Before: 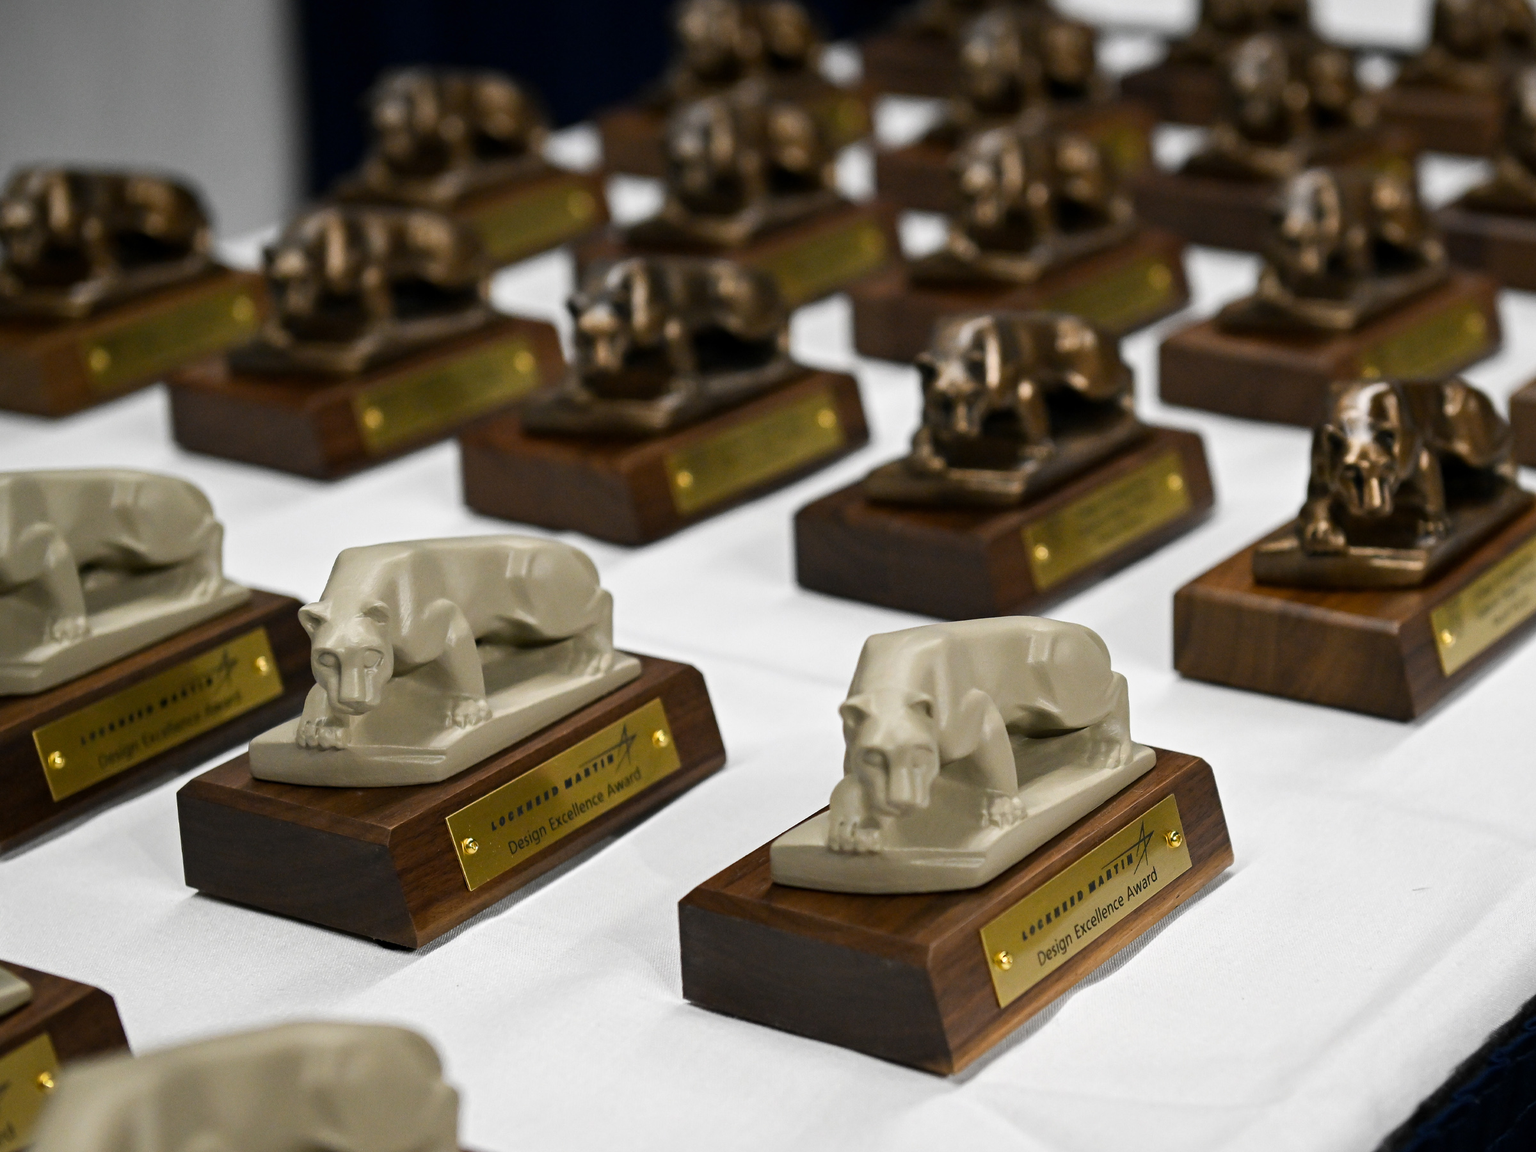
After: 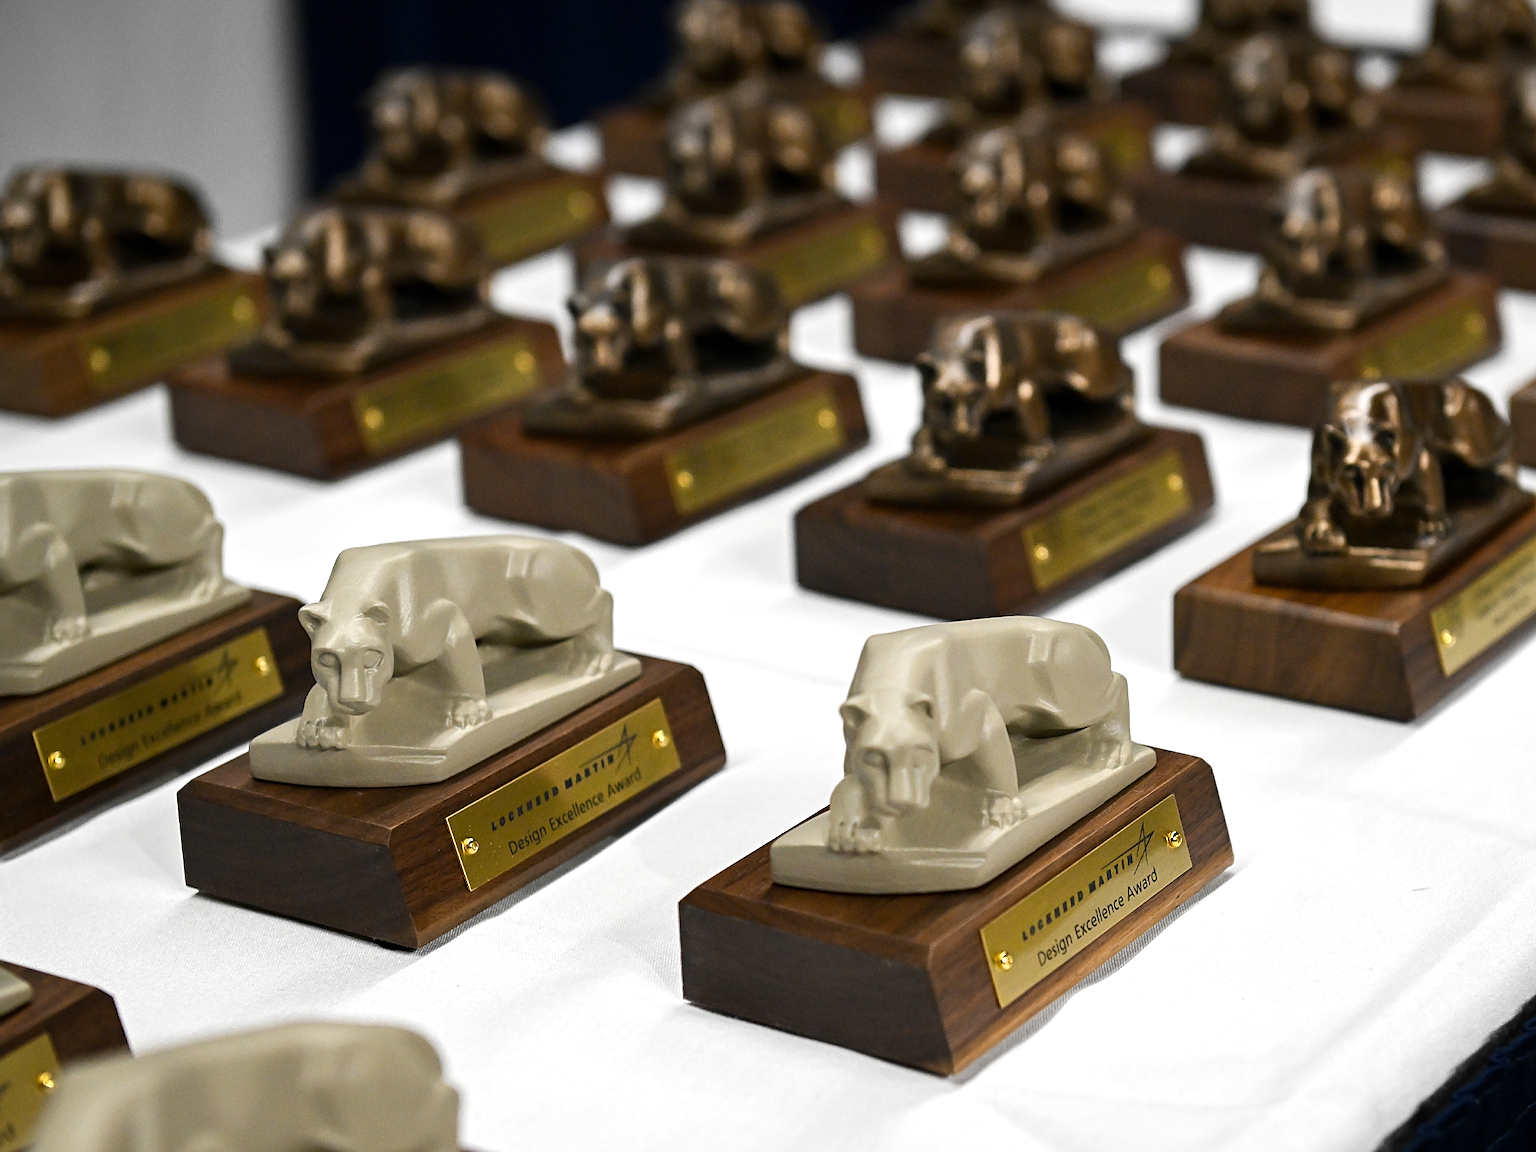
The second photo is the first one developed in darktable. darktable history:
sharpen: on, module defaults
exposure: black level correction 0, exposure 0.301 EV, compensate highlight preservation false
